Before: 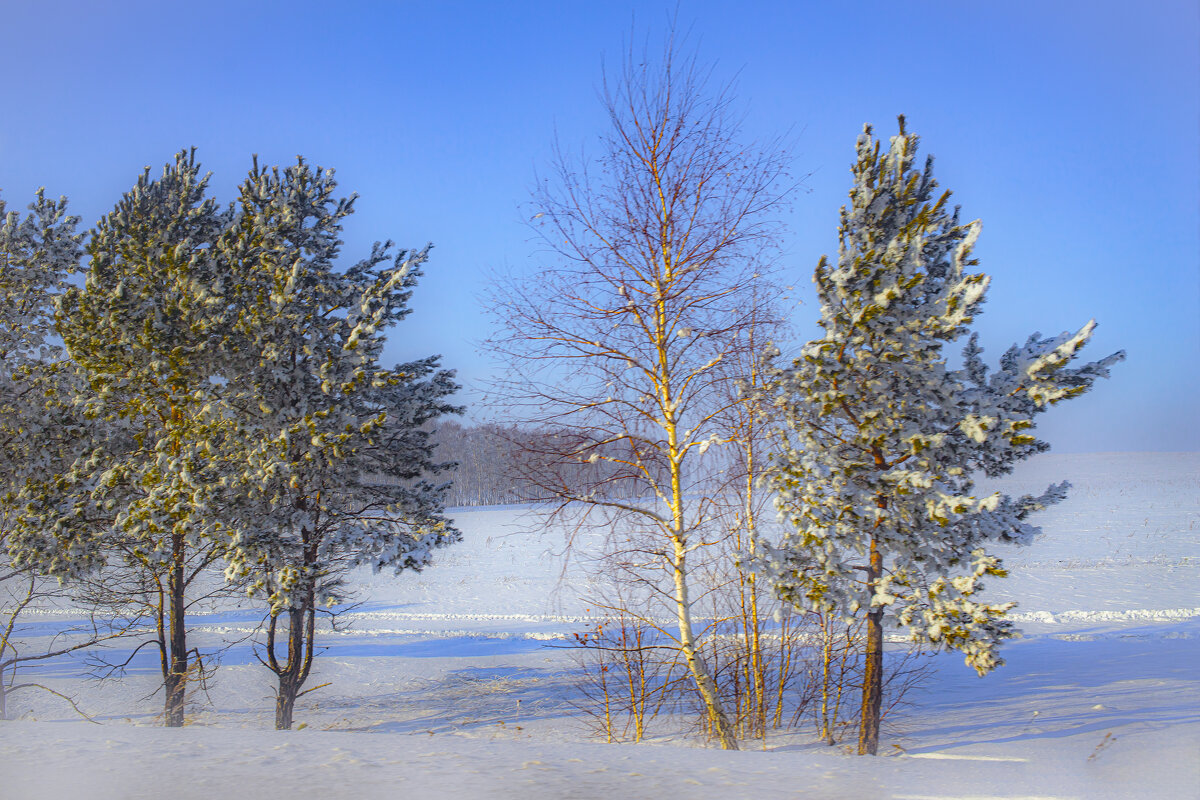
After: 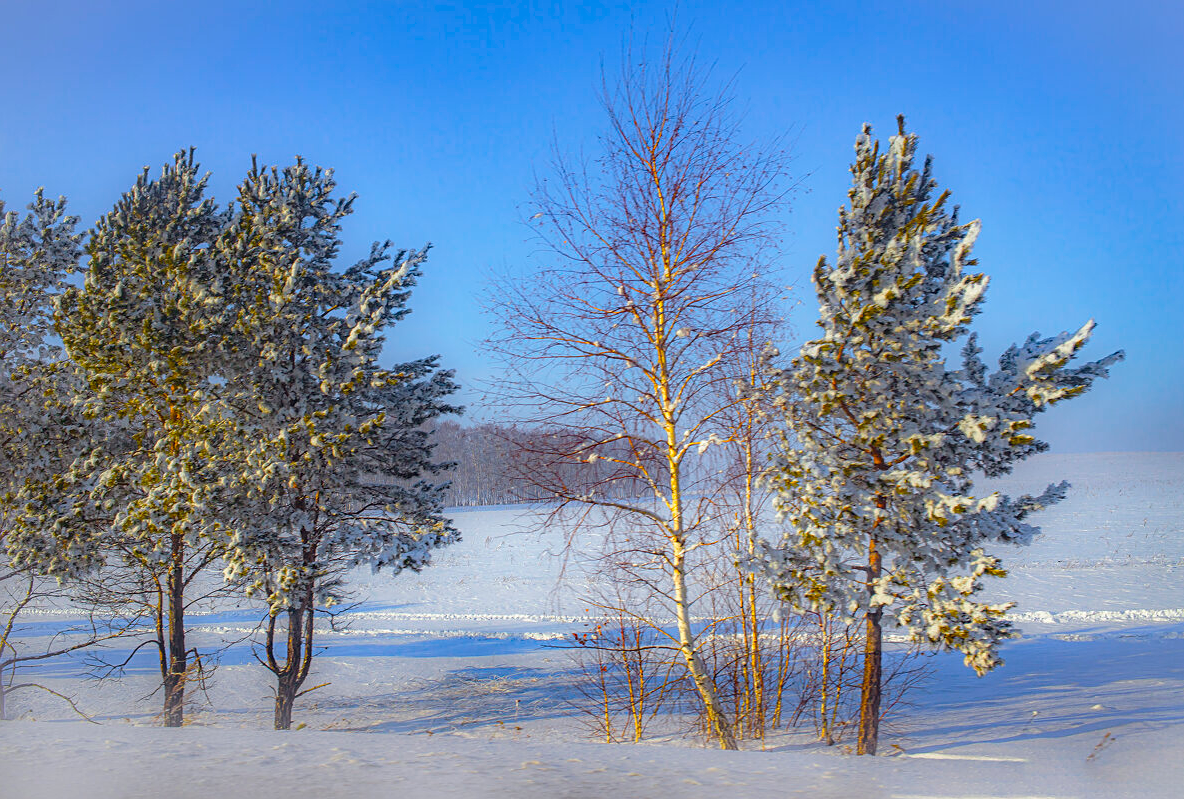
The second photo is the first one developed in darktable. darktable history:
shadows and highlights: shadows 22.36, highlights -49.15, soften with gaussian
crop: left 0.124%
sharpen: amount 0.217
